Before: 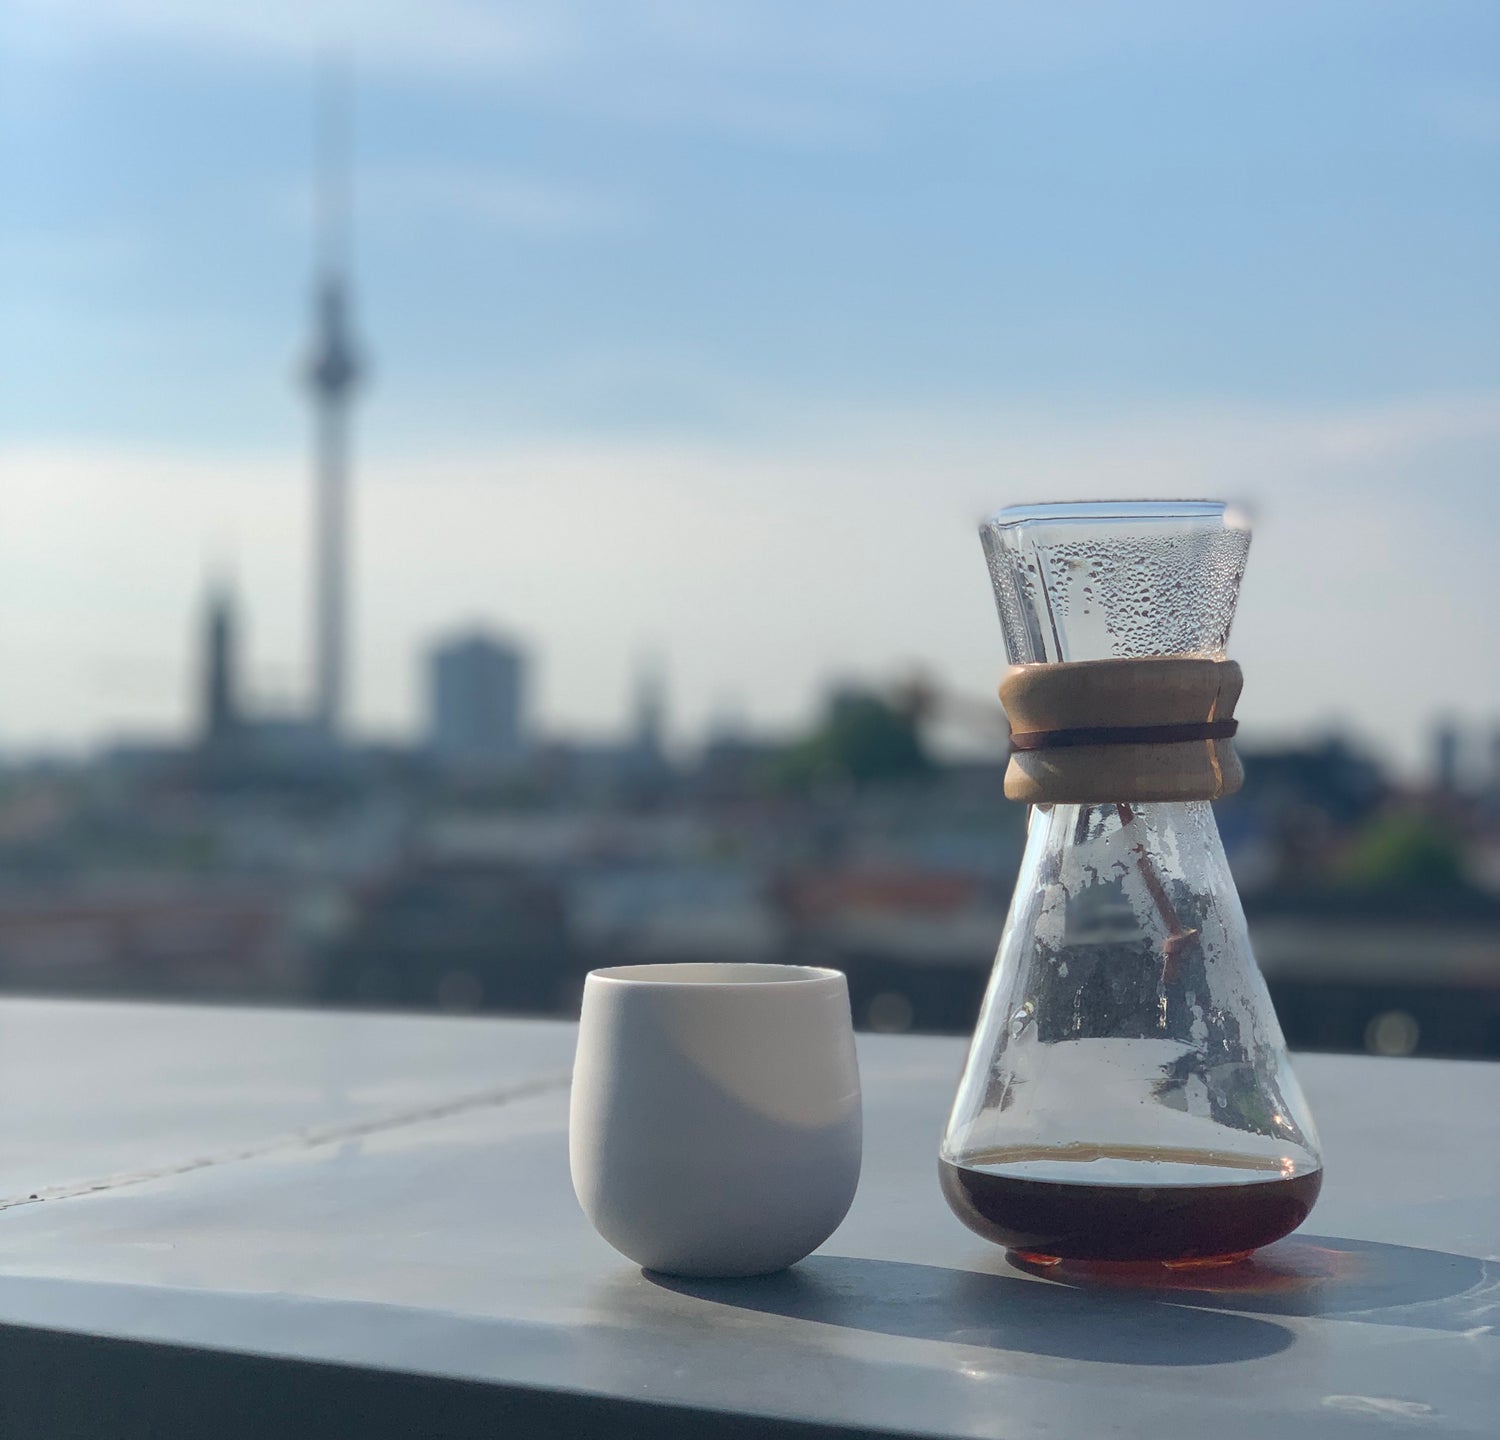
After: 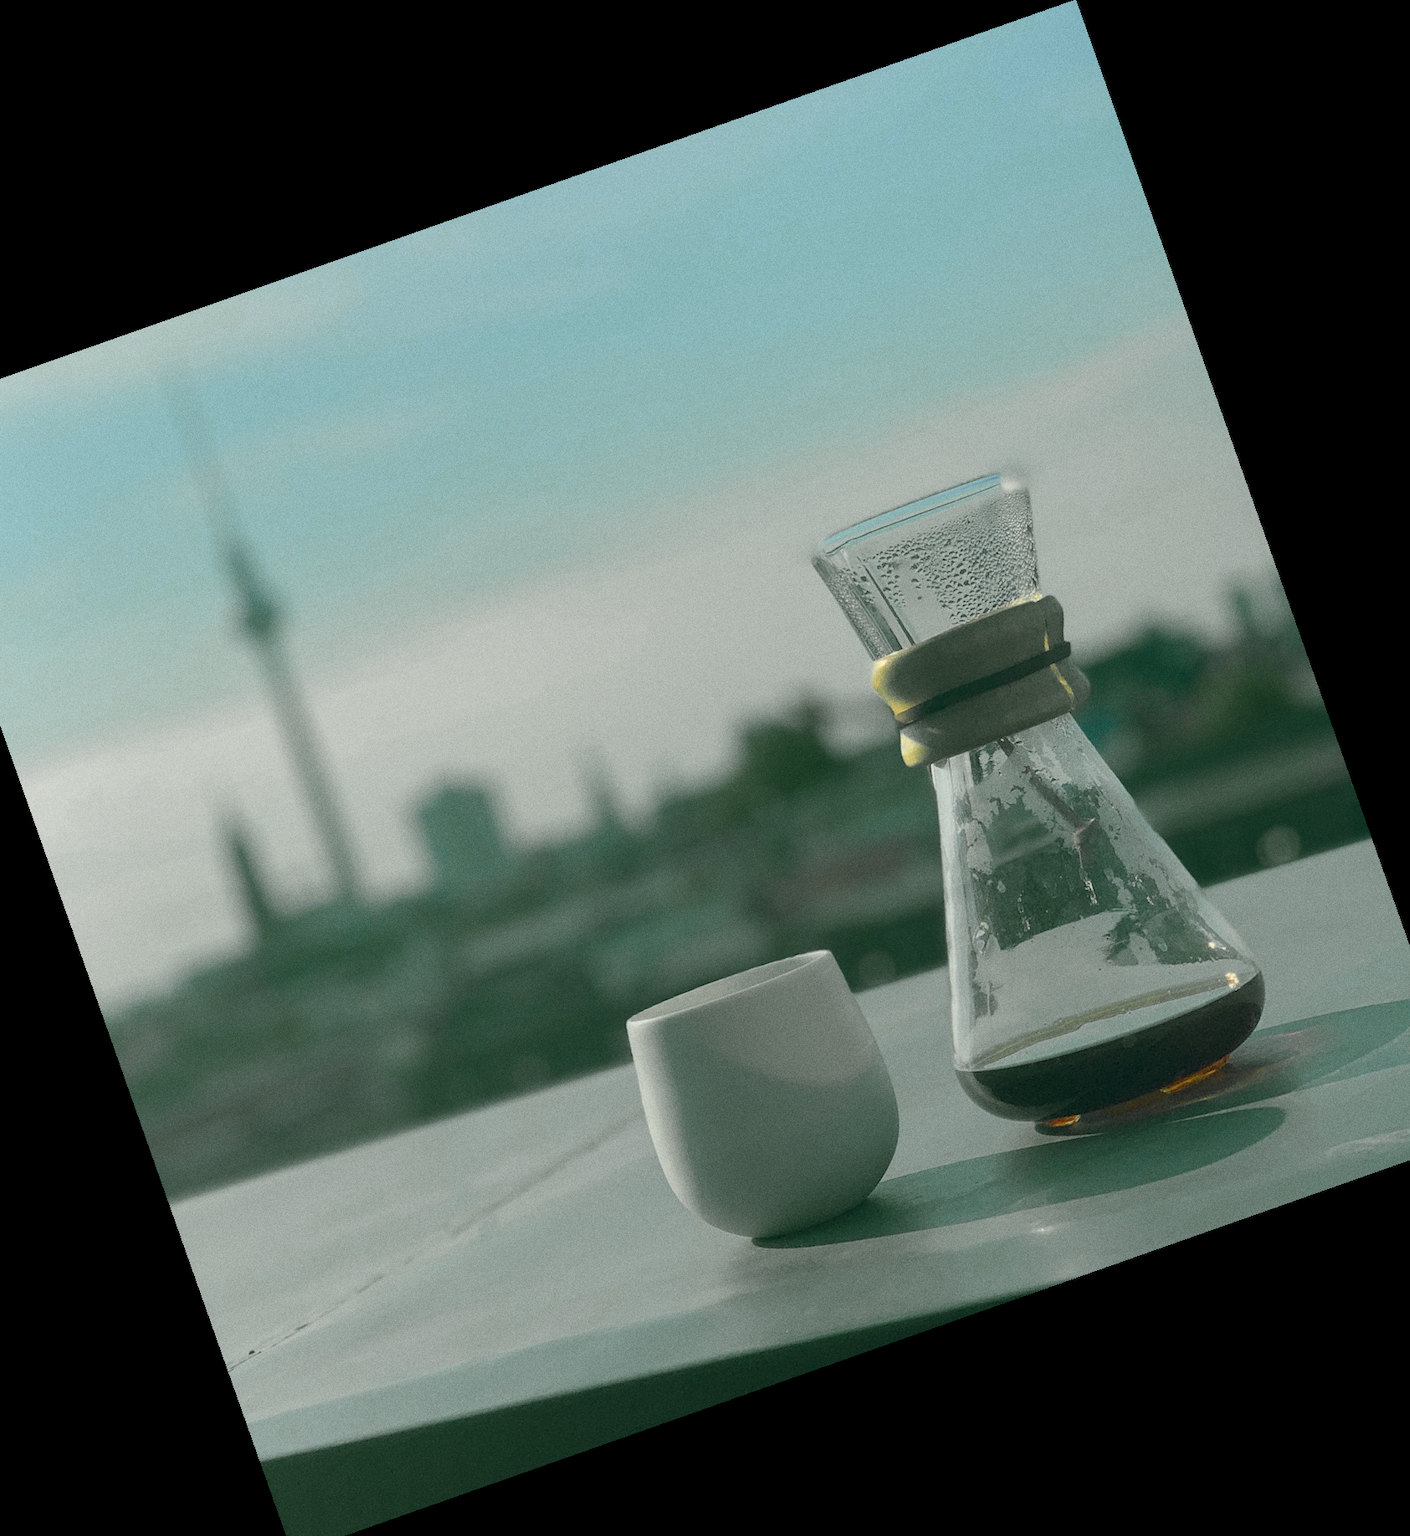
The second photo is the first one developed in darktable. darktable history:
crop and rotate: angle 19.43°, left 6.812%, right 4.125%, bottom 1.087%
color balance rgb: shadows lift › chroma 11.71%, shadows lift › hue 133.46°, power › chroma 2.15%, power › hue 166.83°, highlights gain › chroma 4%, highlights gain › hue 200.2°, perceptual saturation grading › global saturation 18.05%
grain: coarseness 0.47 ISO
white balance: red 1.029, blue 0.92
filmic rgb: black relative exposure -16 EV, threshold -0.33 EV, transition 3.19 EV, structure ↔ texture 100%, target black luminance 0%, hardness 7.57, latitude 72.96%, contrast 0.908, highlights saturation mix 10%, shadows ↔ highlights balance -0.38%, add noise in highlights 0, preserve chrominance no, color science v4 (2020), iterations of high-quality reconstruction 10, enable highlight reconstruction true
color correction: highlights a* 12.23, highlights b* 5.41
color zones: curves: ch0 [(0.004, 0.306) (0.107, 0.448) (0.252, 0.656) (0.41, 0.398) (0.595, 0.515) (0.768, 0.628)]; ch1 [(0.07, 0.323) (0.151, 0.452) (0.252, 0.608) (0.346, 0.221) (0.463, 0.189) (0.61, 0.368) (0.735, 0.395) (0.921, 0.412)]; ch2 [(0, 0.476) (0.132, 0.512) (0.243, 0.512) (0.397, 0.48) (0.522, 0.376) (0.634, 0.536) (0.761, 0.46)]
tone equalizer: on, module defaults
